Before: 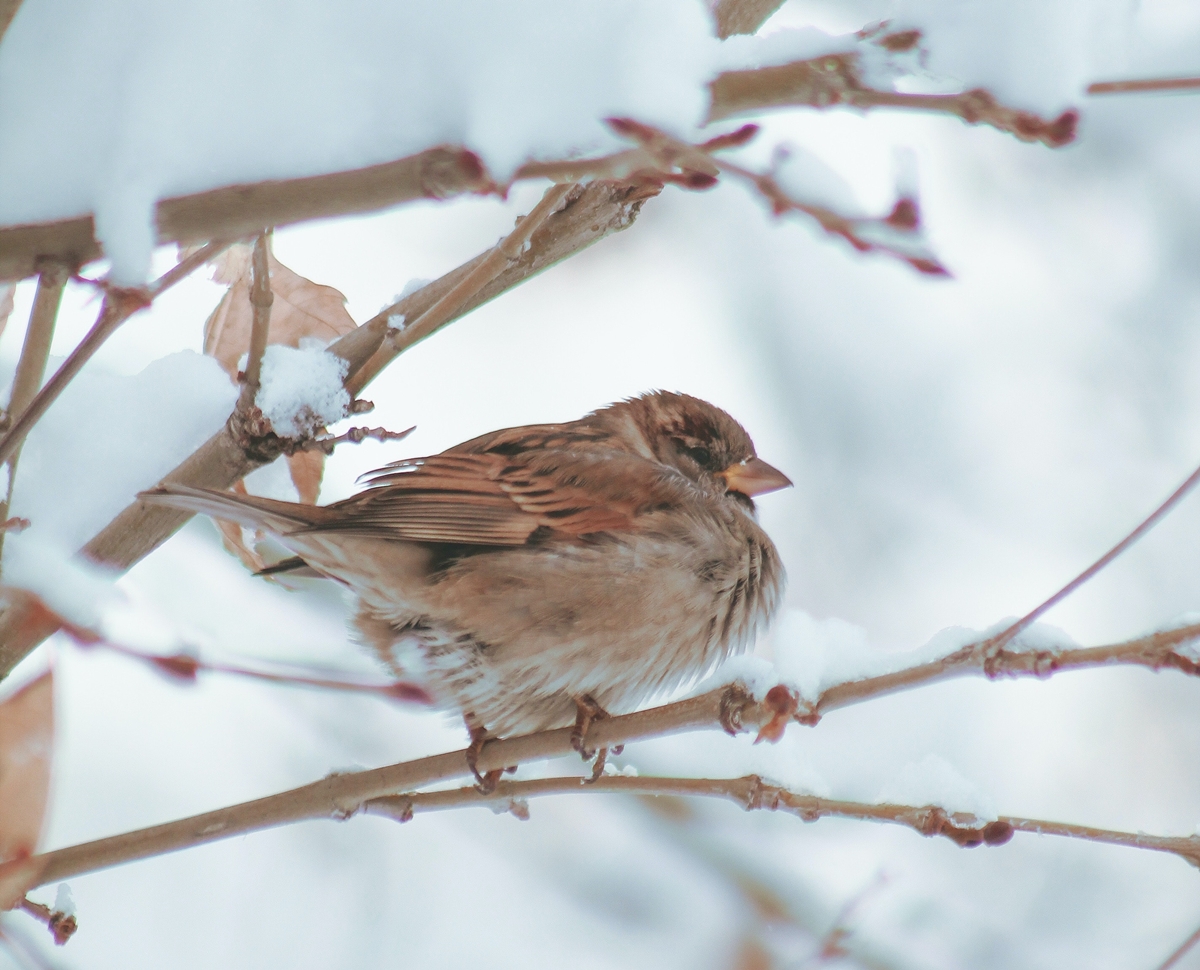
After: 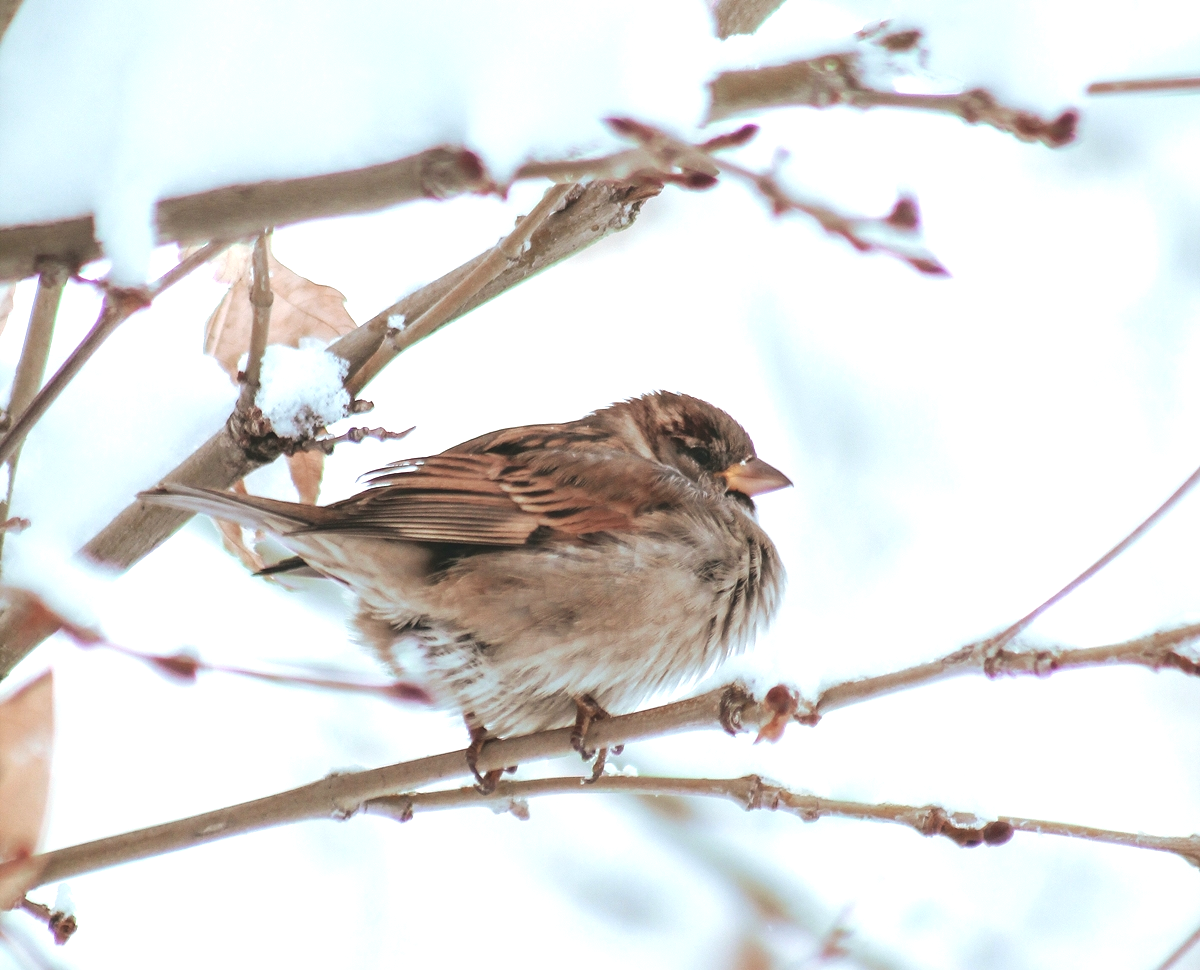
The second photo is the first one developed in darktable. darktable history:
tone equalizer: -8 EV -0.728 EV, -7 EV -0.717 EV, -6 EV -0.584 EV, -5 EV -0.363 EV, -3 EV 0.369 EV, -2 EV 0.6 EV, -1 EV 0.686 EV, +0 EV 0.74 EV, edges refinement/feathering 500, mask exposure compensation -1.57 EV, preserve details no
